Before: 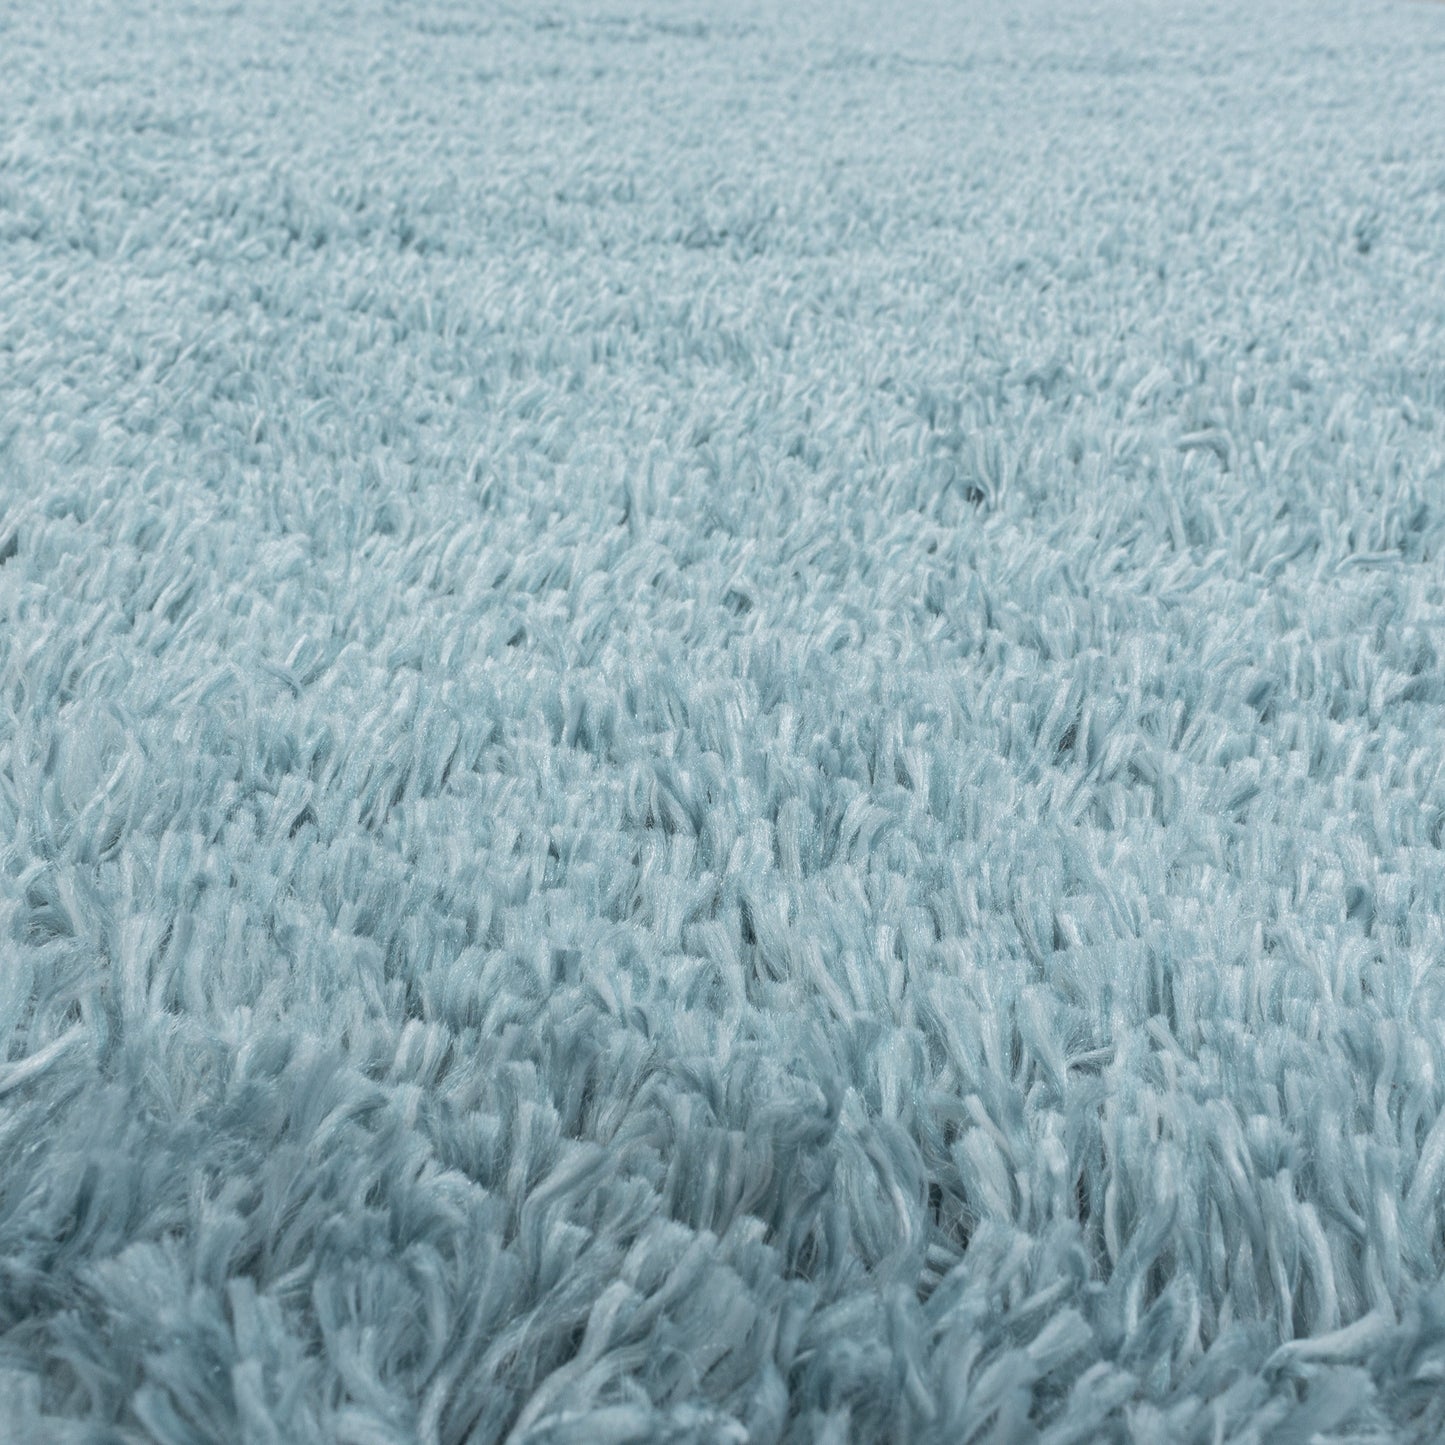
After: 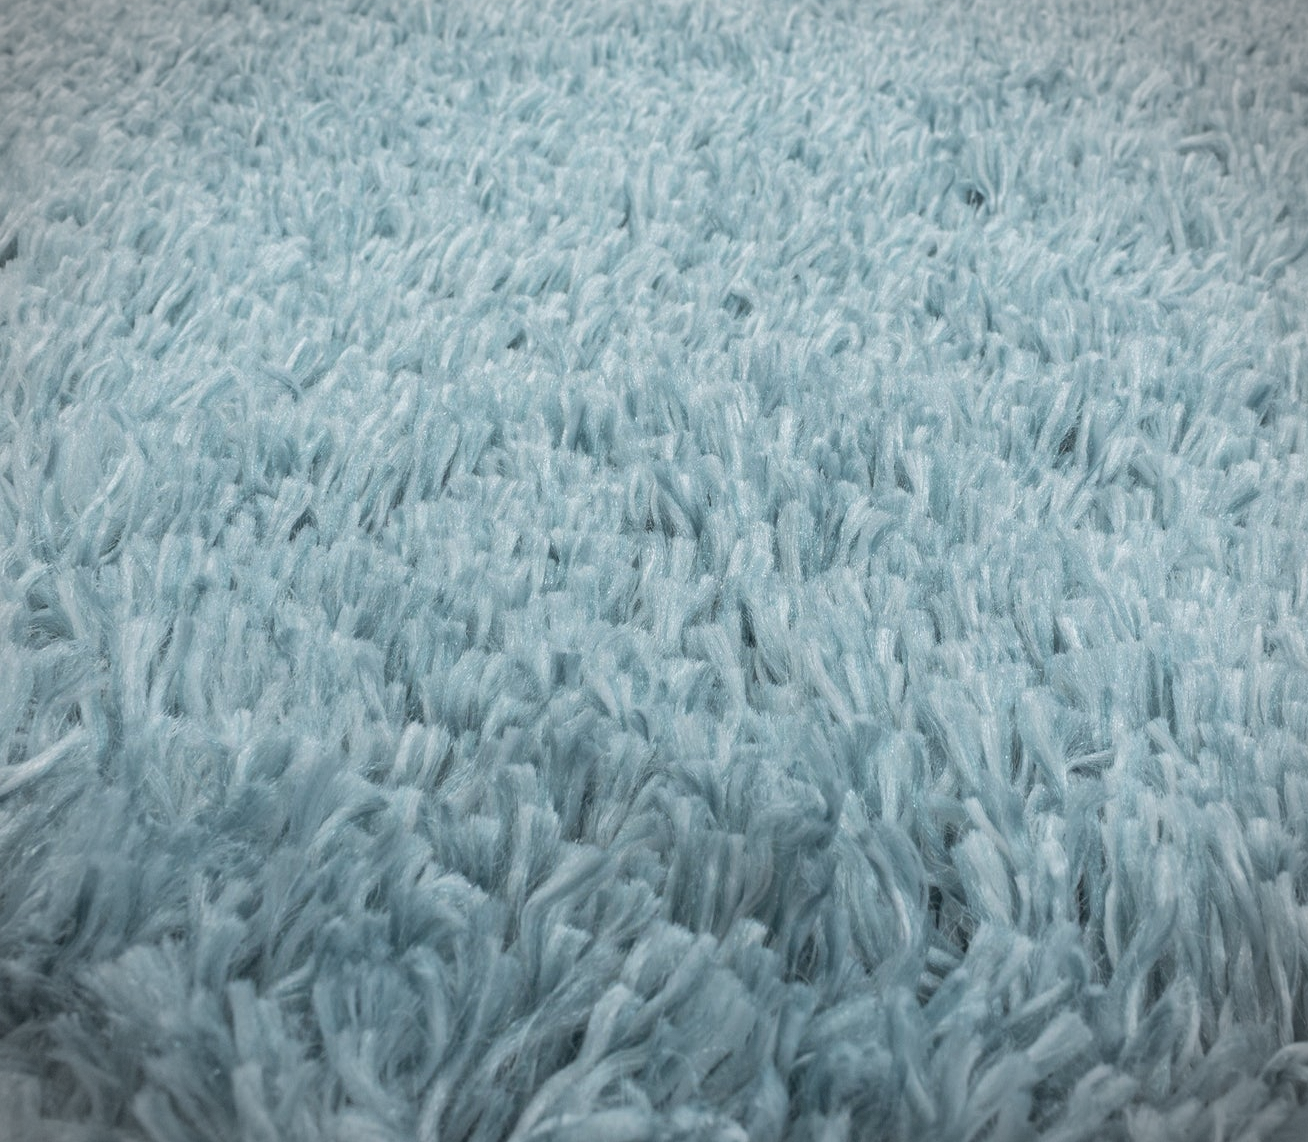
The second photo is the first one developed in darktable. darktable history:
vignetting: fall-off radius 70.47%, automatic ratio true, dithering 8-bit output, unbound false
exposure: exposure -0.017 EV, compensate highlight preservation false
crop: top 20.597%, right 9.413%, bottom 0.351%
